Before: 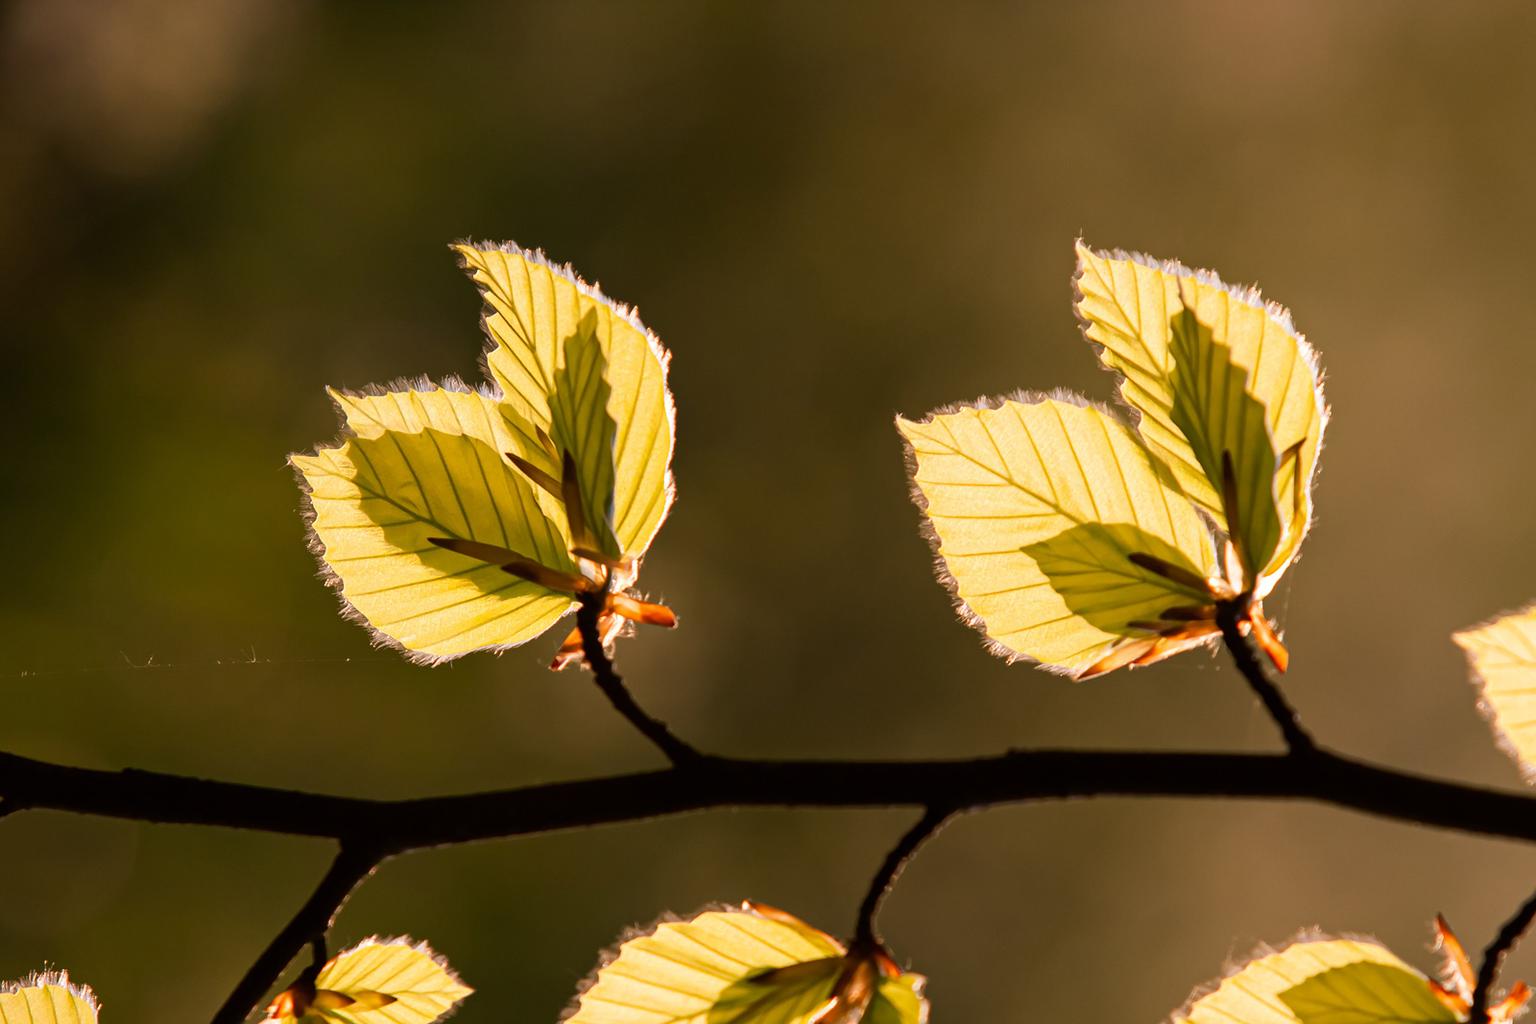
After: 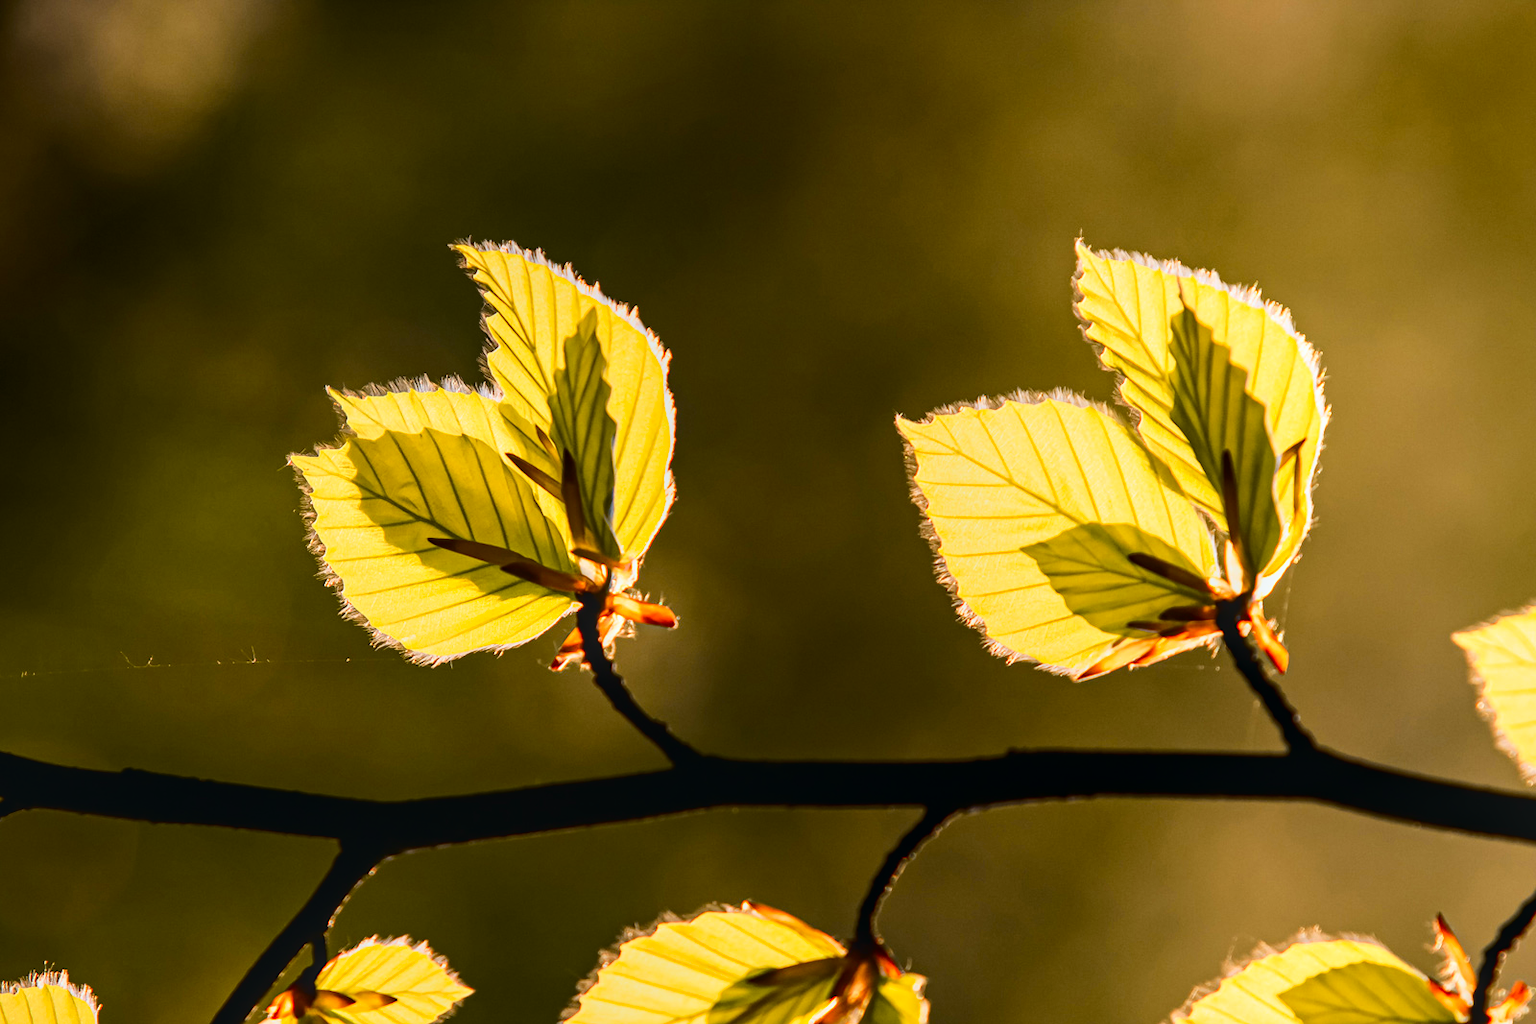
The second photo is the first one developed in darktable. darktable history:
local contrast: on, module defaults
tone curve: curves: ch0 [(0, 0.026) (0.058, 0.049) (0.246, 0.214) (0.437, 0.498) (0.55, 0.644) (0.657, 0.767) (0.822, 0.9) (1, 0.961)]; ch1 [(0, 0) (0.346, 0.307) (0.408, 0.369) (0.453, 0.457) (0.476, 0.489) (0.502, 0.493) (0.521, 0.515) (0.537, 0.531) (0.612, 0.641) (0.676, 0.728) (1, 1)]; ch2 [(0, 0) (0.346, 0.34) (0.434, 0.46) (0.485, 0.494) (0.5, 0.494) (0.511, 0.504) (0.537, 0.551) (0.579, 0.599) (0.625, 0.686) (1, 1)], color space Lab, independent channels, preserve colors none
